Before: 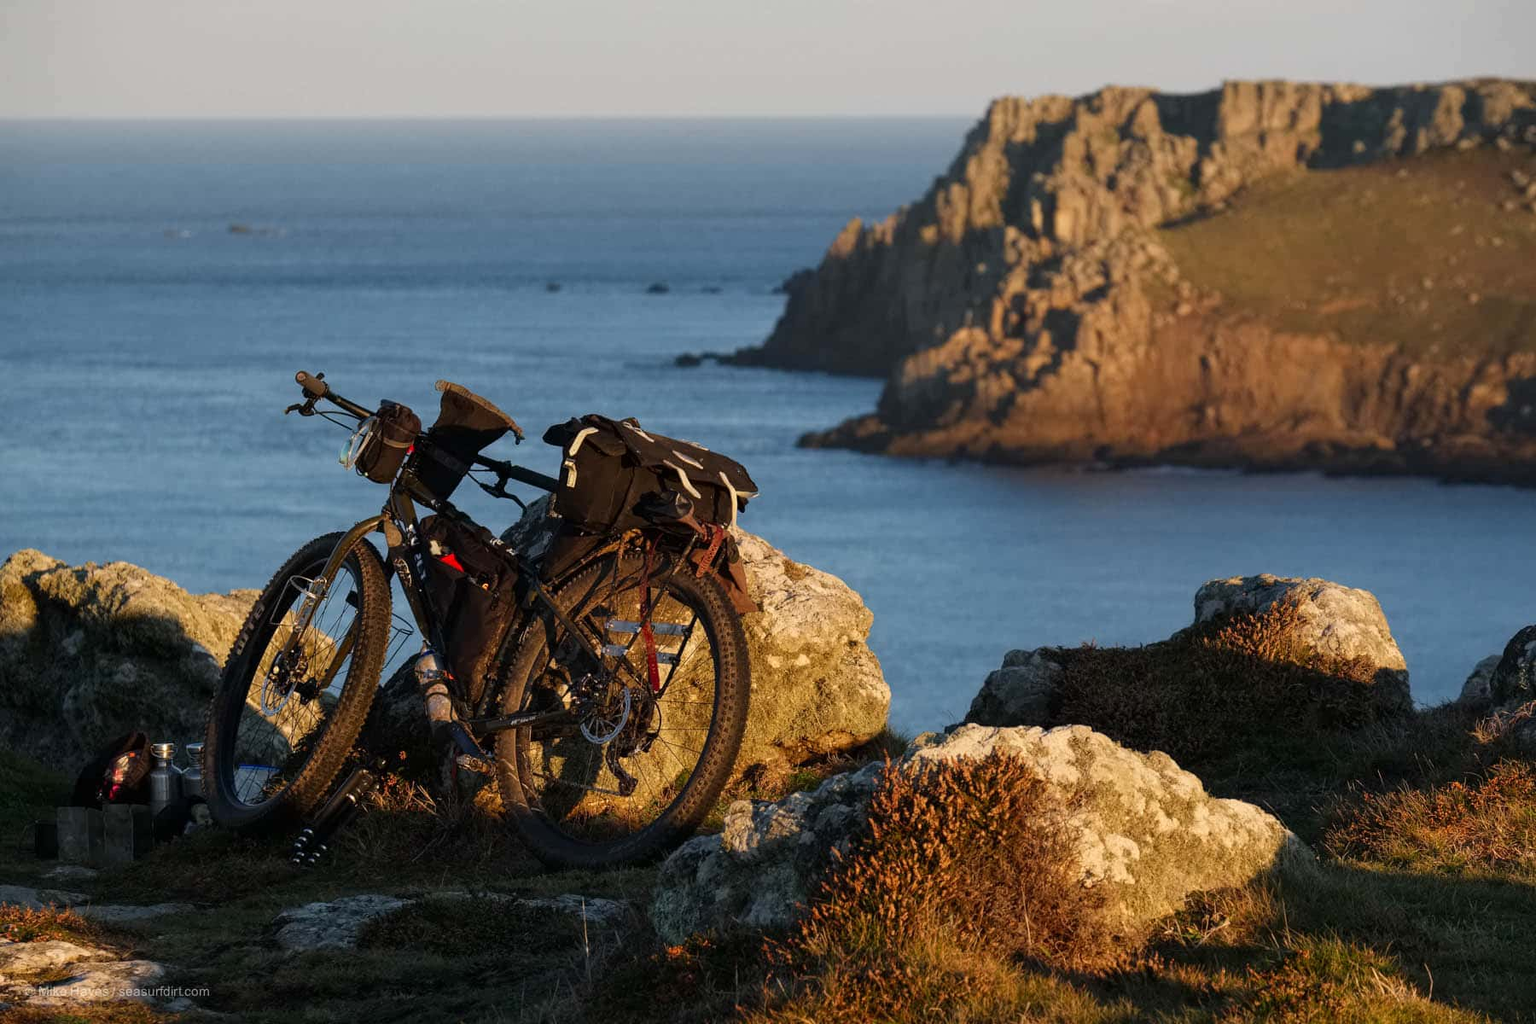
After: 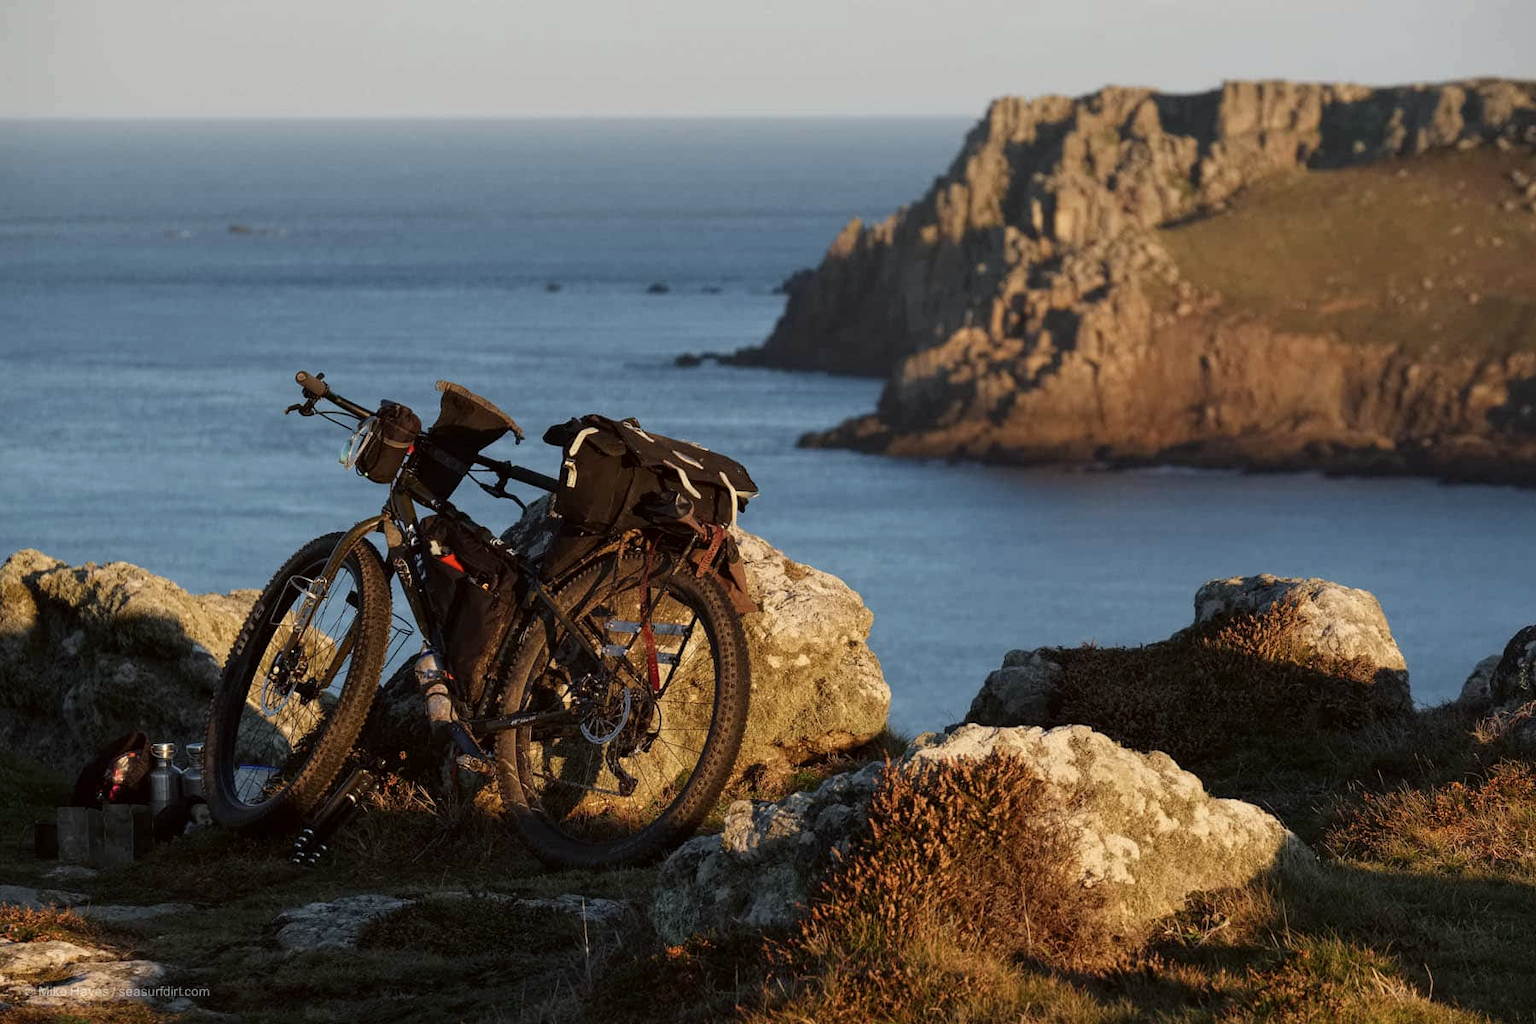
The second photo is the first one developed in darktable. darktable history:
color correction: highlights a* -2.73, highlights b* -2.09, shadows a* 2.41, shadows b* 2.73
color contrast: green-magenta contrast 0.84, blue-yellow contrast 0.86
